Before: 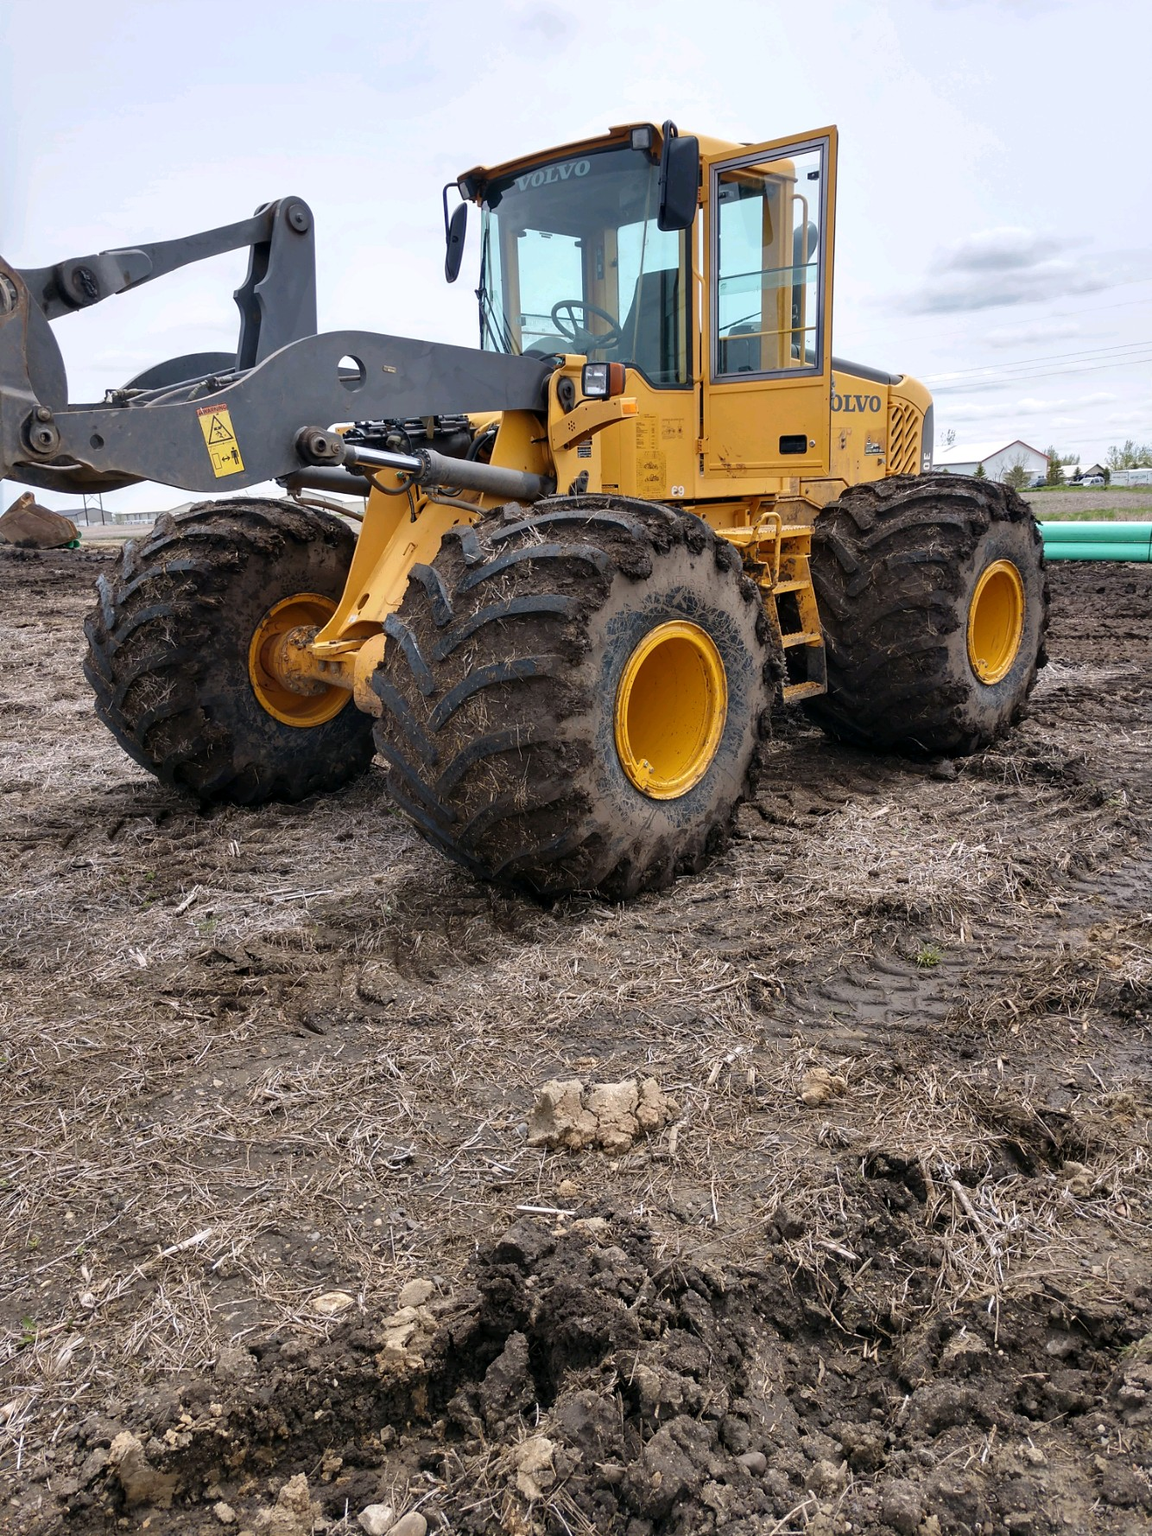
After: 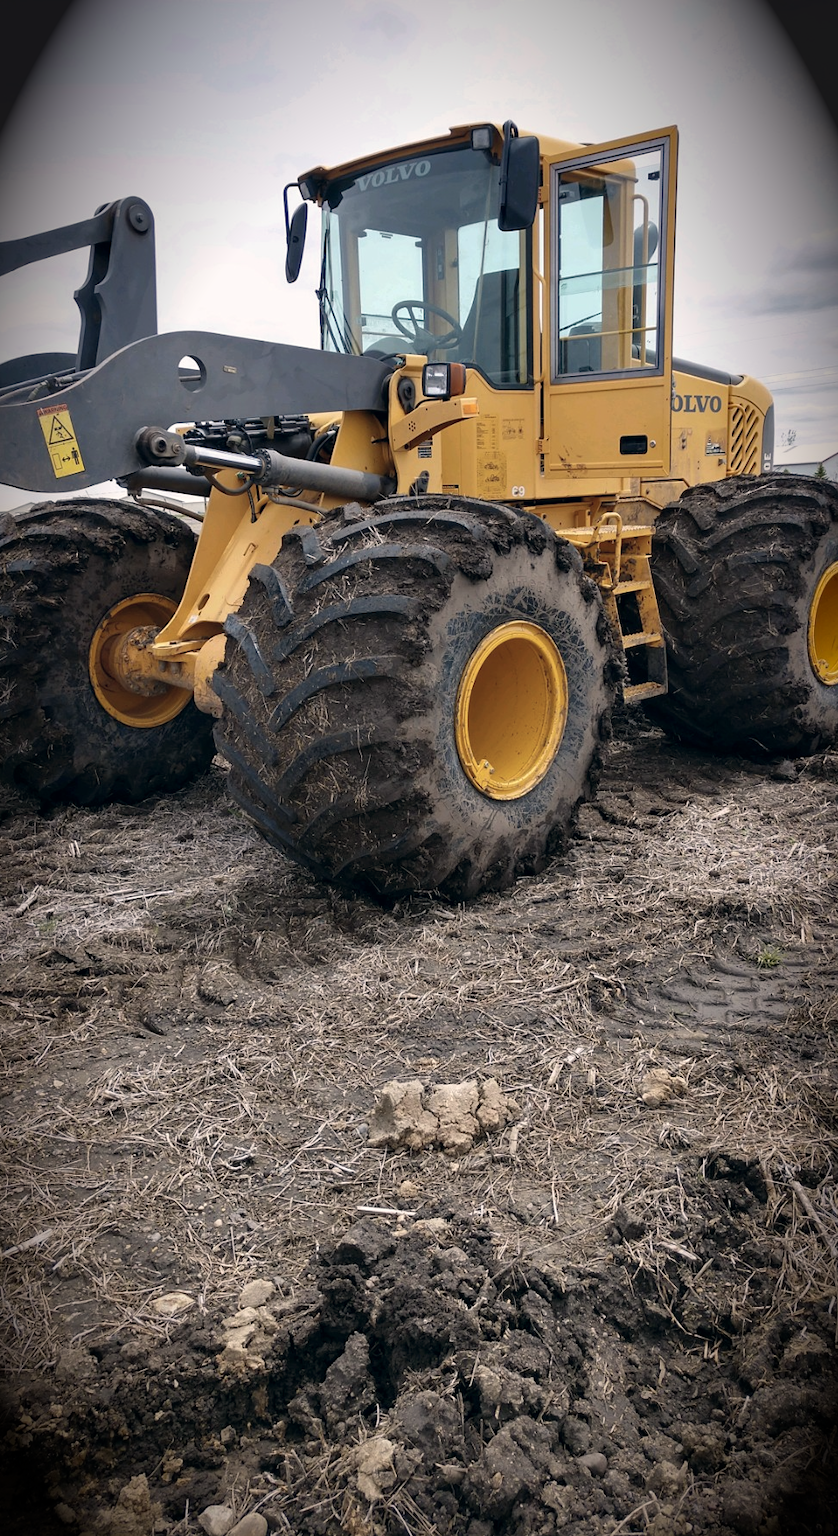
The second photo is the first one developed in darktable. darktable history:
vignetting: brightness -0.989, saturation 0.489, automatic ratio true
crop: left 13.885%, right 13.302%
color correction: highlights a* 2.88, highlights b* 4.99, shadows a* -2.72, shadows b* -4.9, saturation 0.776
